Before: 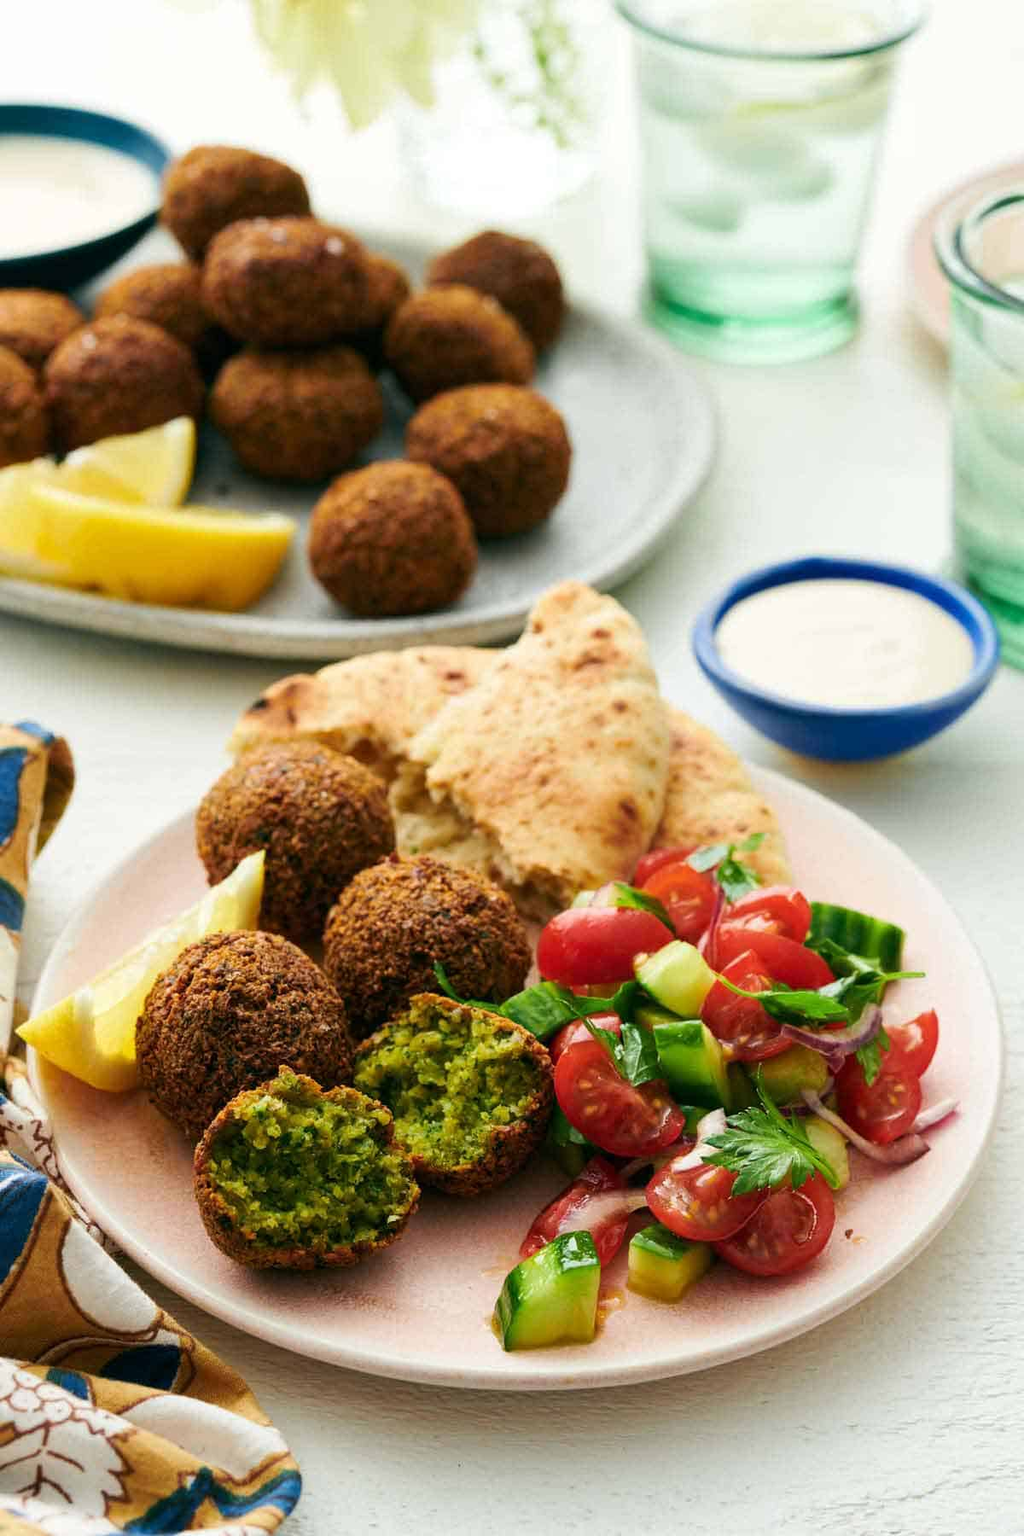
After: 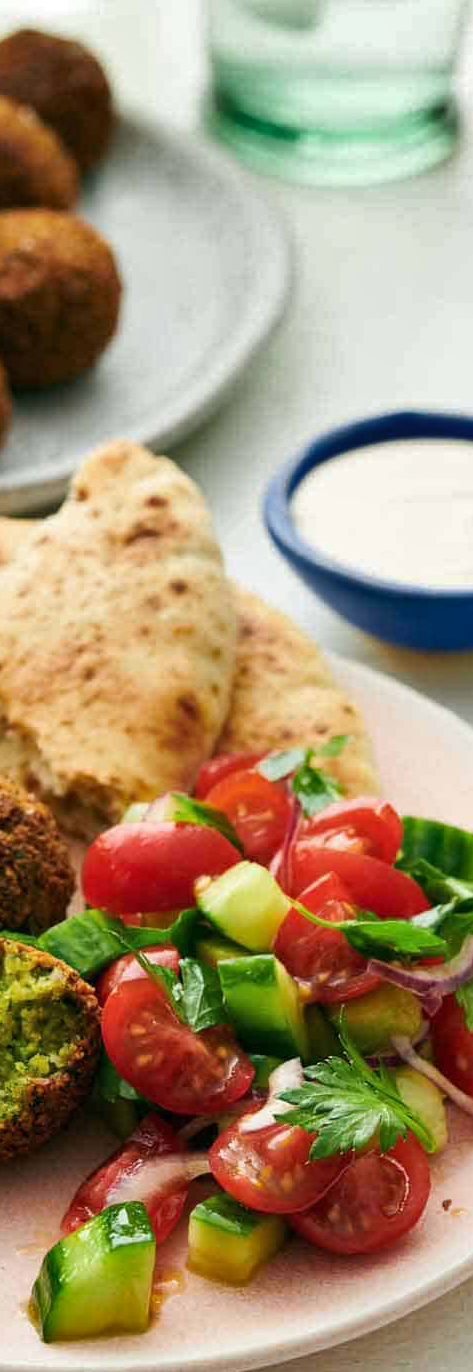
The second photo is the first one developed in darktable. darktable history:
crop: left 45.721%, top 13.393%, right 14.118%, bottom 10.01%
shadows and highlights: highlights color adjustment 0%, soften with gaussian
